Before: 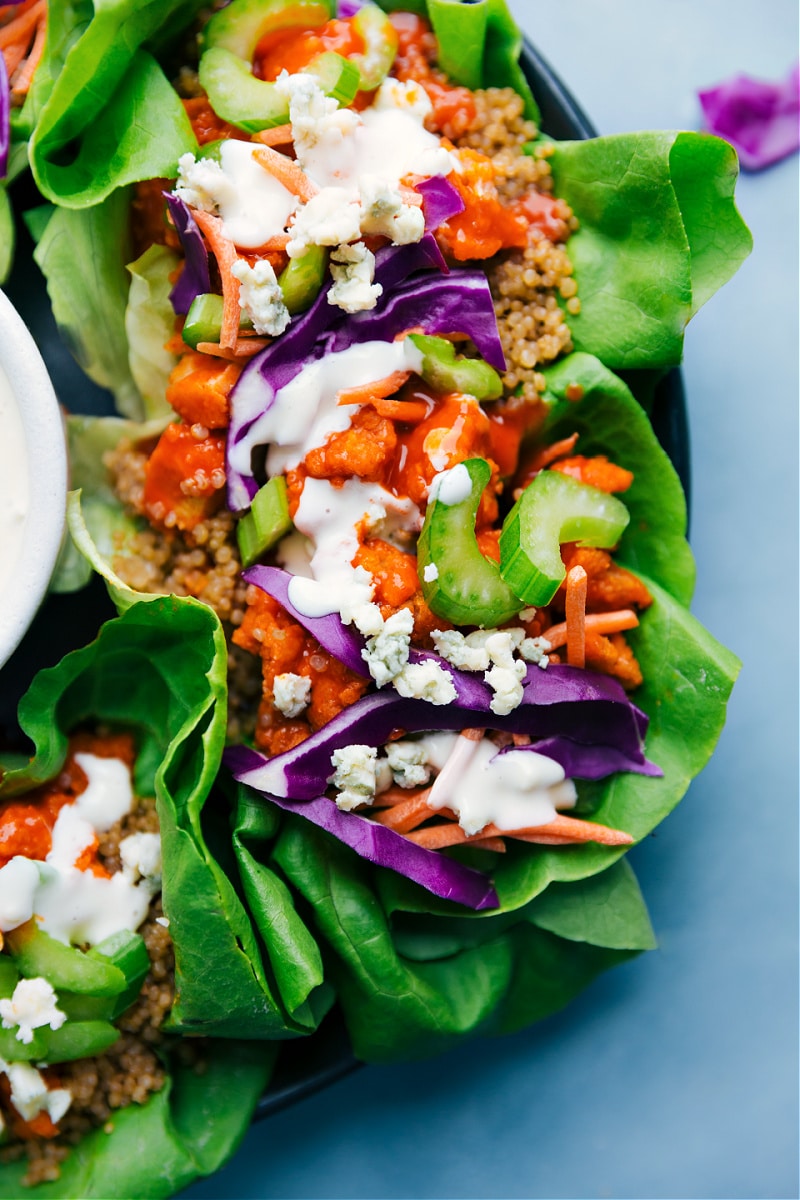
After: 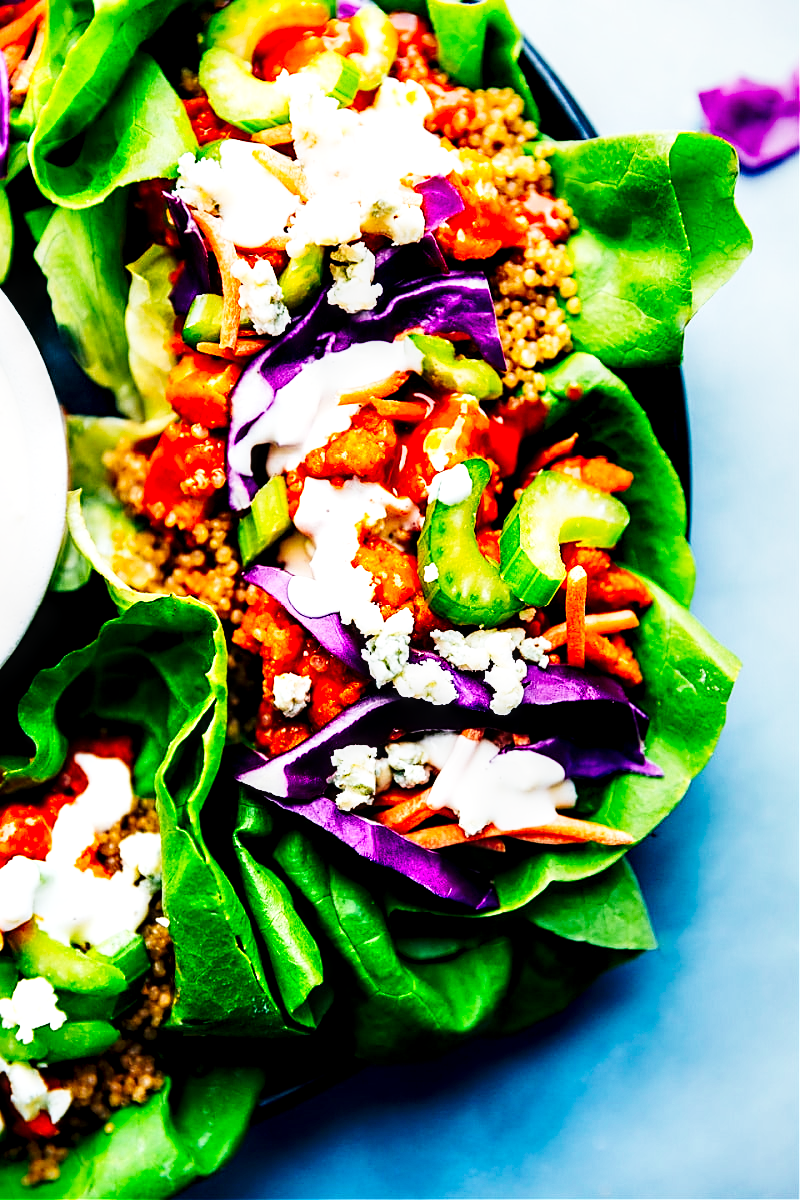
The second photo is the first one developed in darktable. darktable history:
exposure: black level correction 0.005, exposure 0.001 EV, compensate highlight preservation false
sharpen: on, module defaults
shadows and highlights: shadows 36.45, highlights -26.89, highlights color adjustment 89.23%, soften with gaussian
local contrast: detail 135%, midtone range 0.749
contrast brightness saturation: contrast -0.166, brightness 0.055, saturation -0.118
tone curve: curves: ch0 [(0, 0) (0.003, 0.005) (0.011, 0.008) (0.025, 0.01) (0.044, 0.014) (0.069, 0.017) (0.1, 0.022) (0.136, 0.028) (0.177, 0.037) (0.224, 0.049) (0.277, 0.091) (0.335, 0.168) (0.399, 0.292) (0.468, 0.463) (0.543, 0.637) (0.623, 0.792) (0.709, 0.903) (0.801, 0.963) (0.898, 0.985) (1, 1)], preserve colors none
